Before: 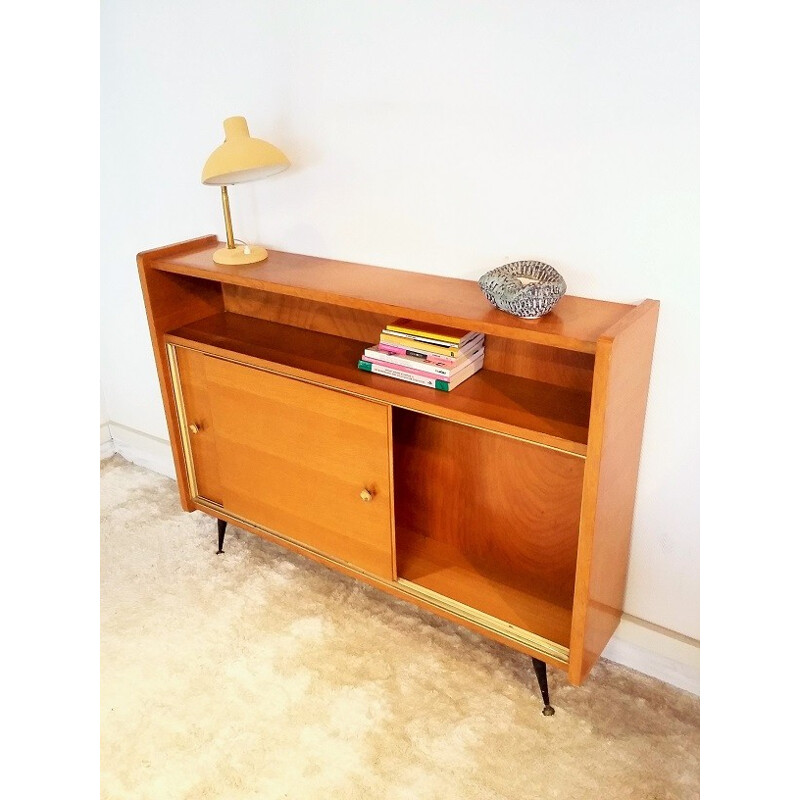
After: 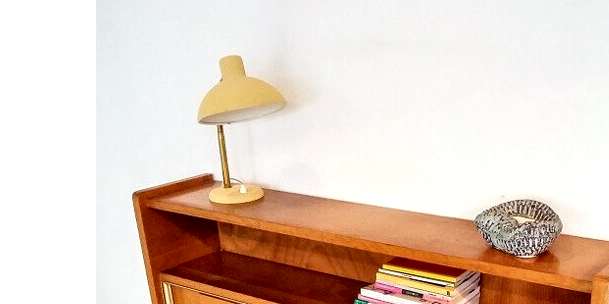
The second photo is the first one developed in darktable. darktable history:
crop: left 0.582%, top 7.632%, right 23.195%, bottom 54.35%
local contrast: highlights 60%, shadows 60%, detail 160%
